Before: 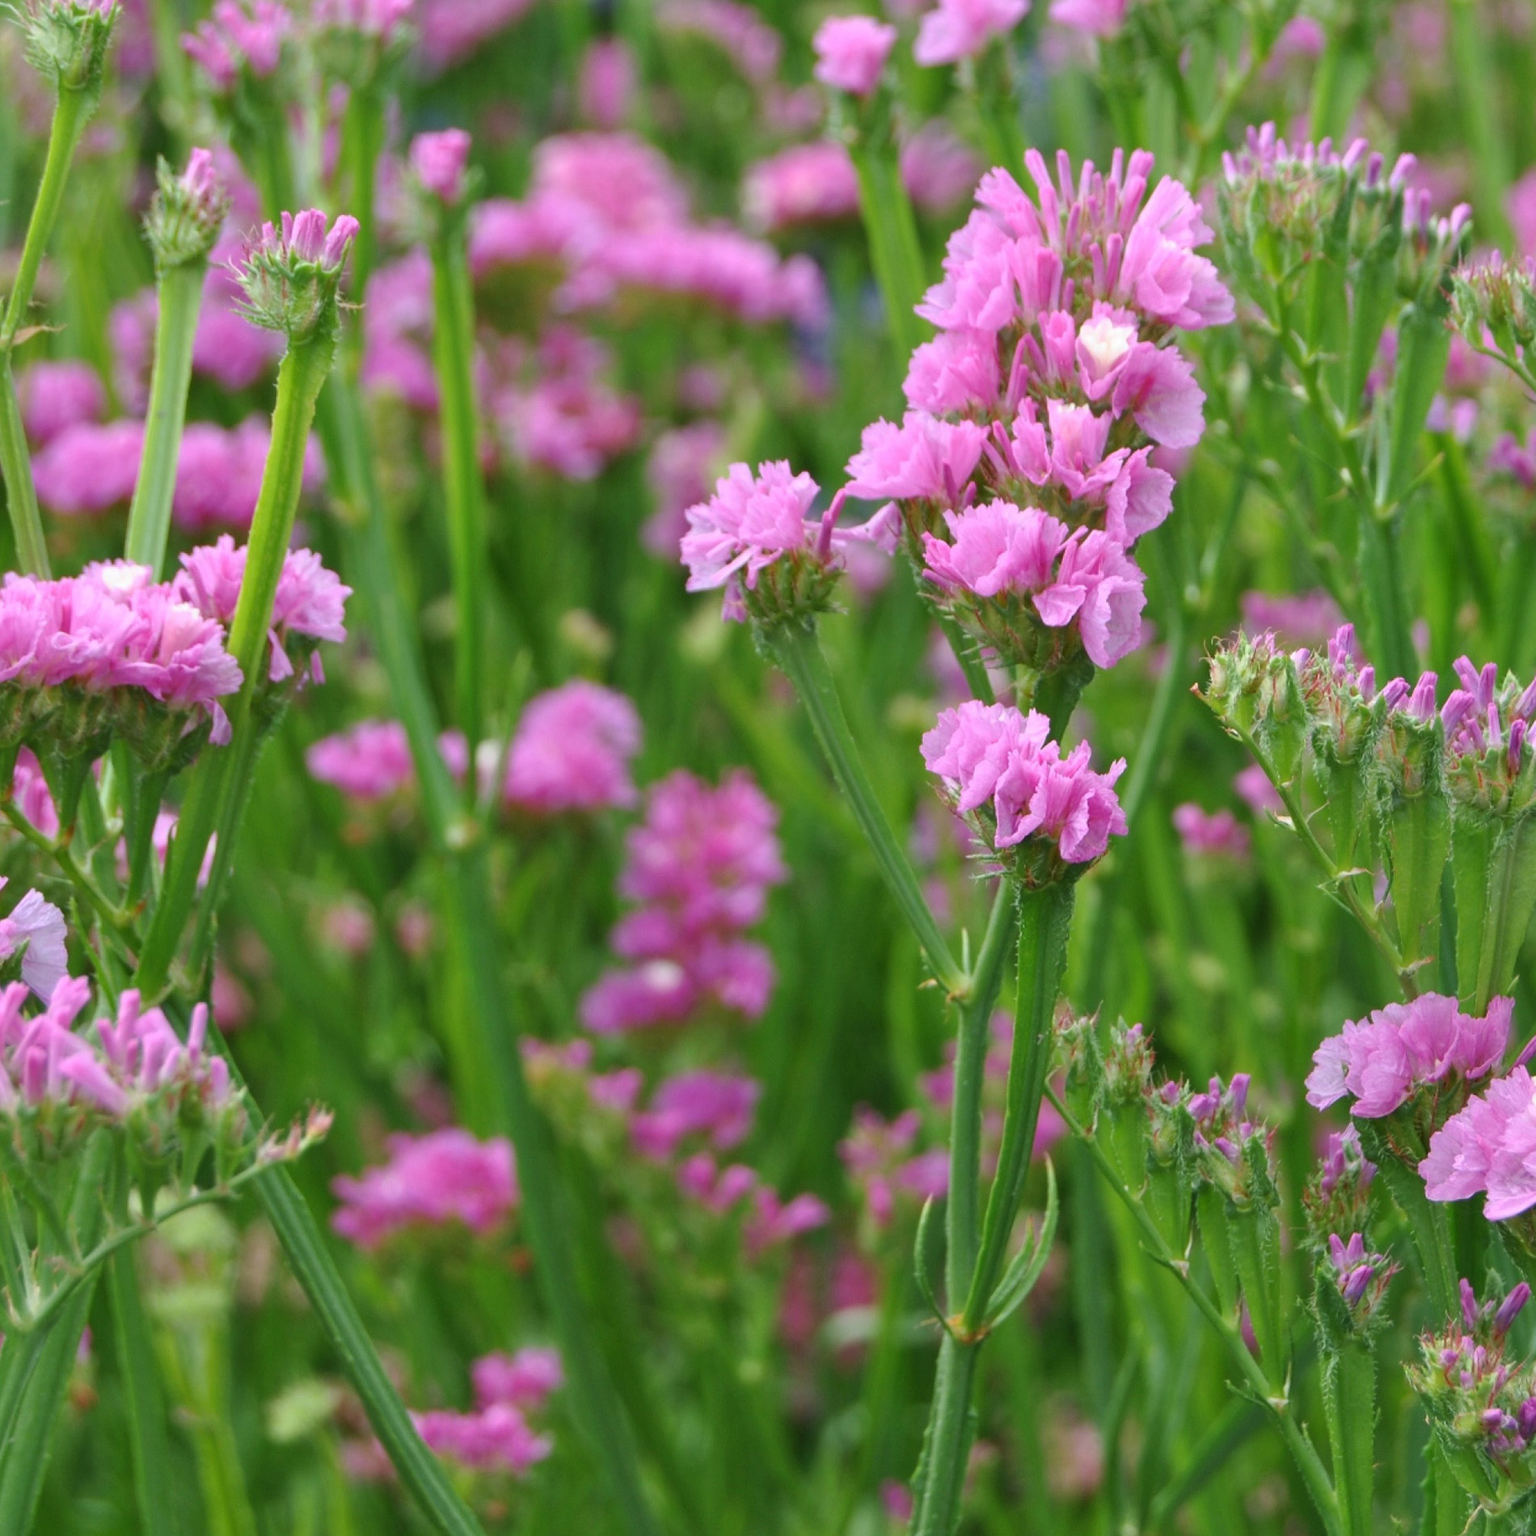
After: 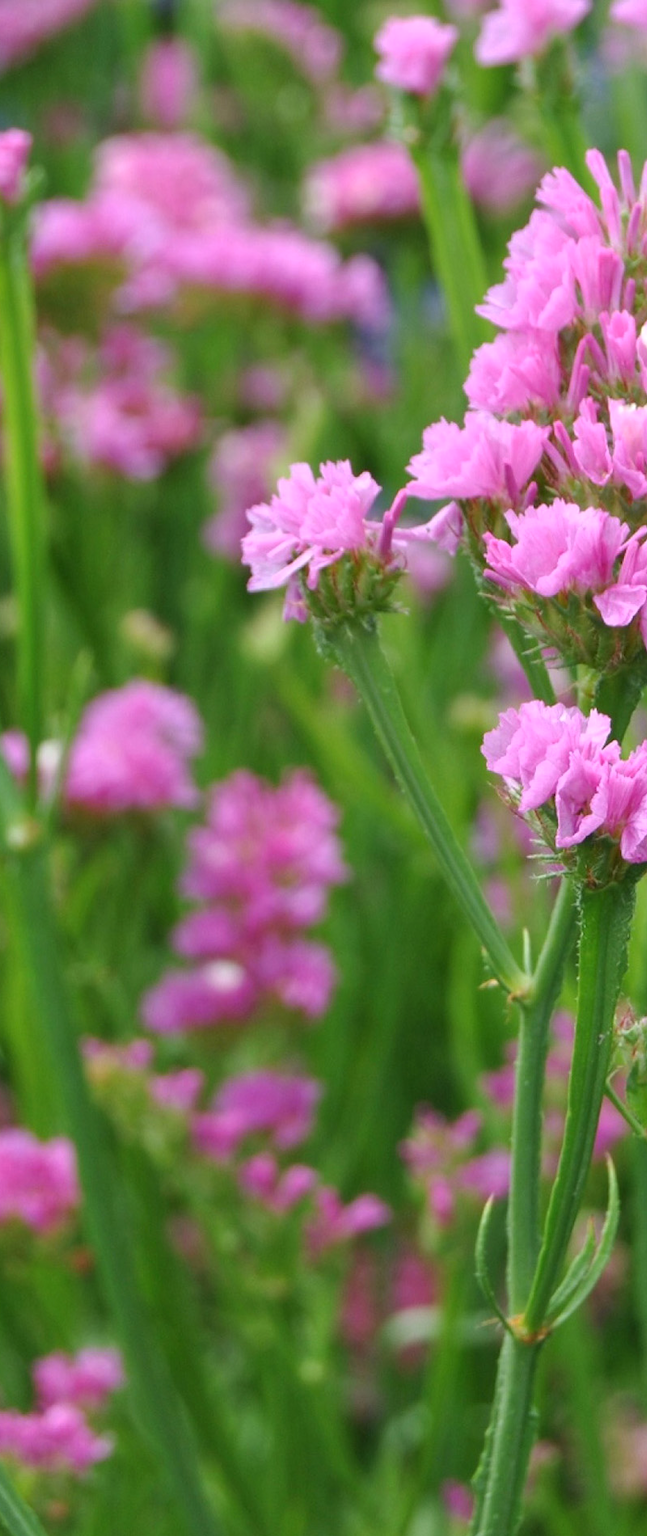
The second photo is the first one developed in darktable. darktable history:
crop: left 28.583%, right 29.231%
exposure: exposure 0.127 EV, compensate highlight preservation false
